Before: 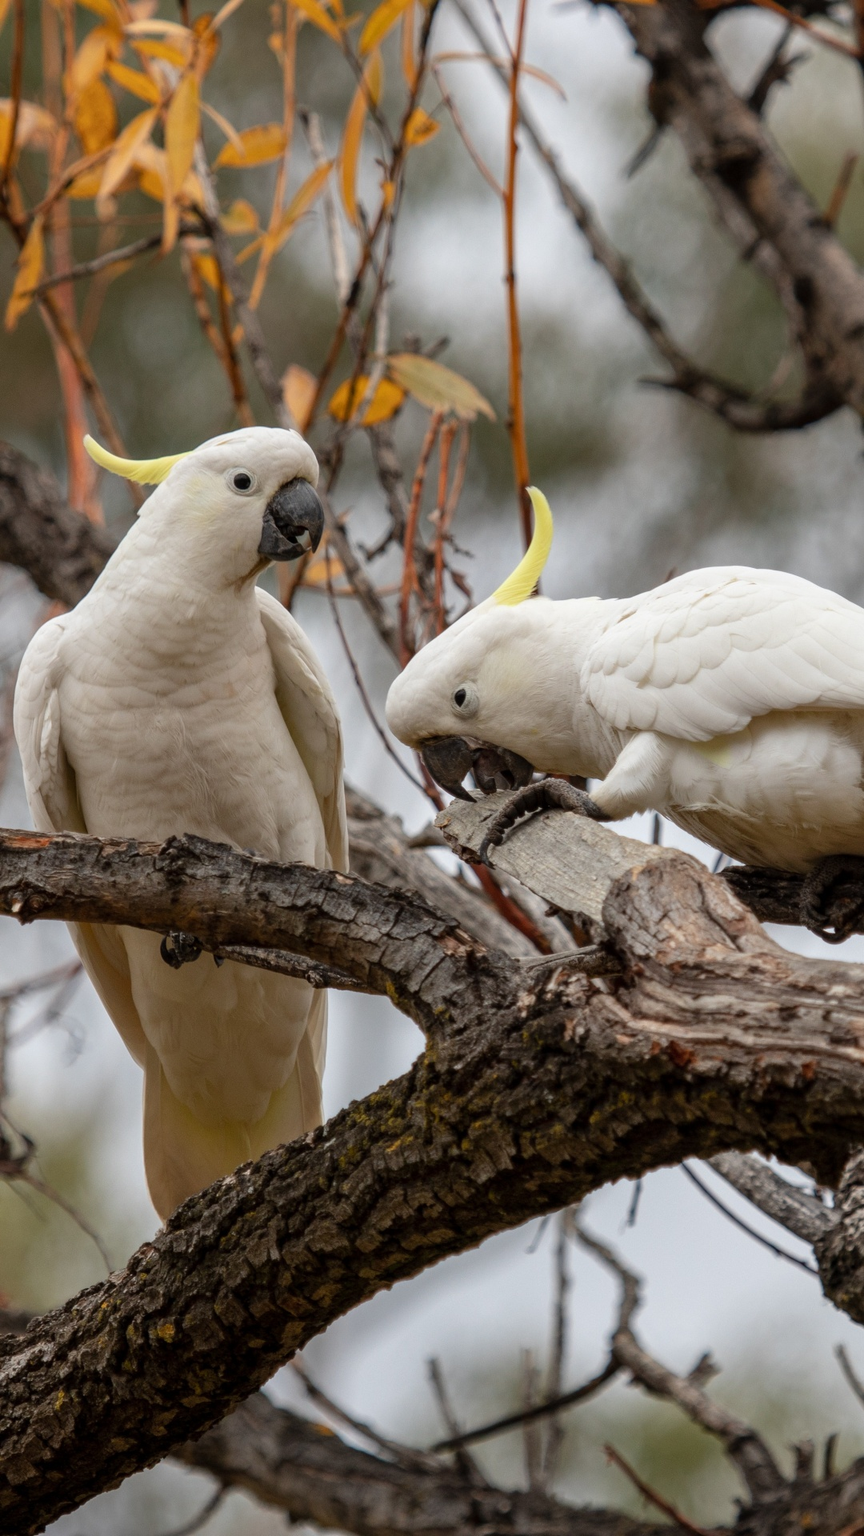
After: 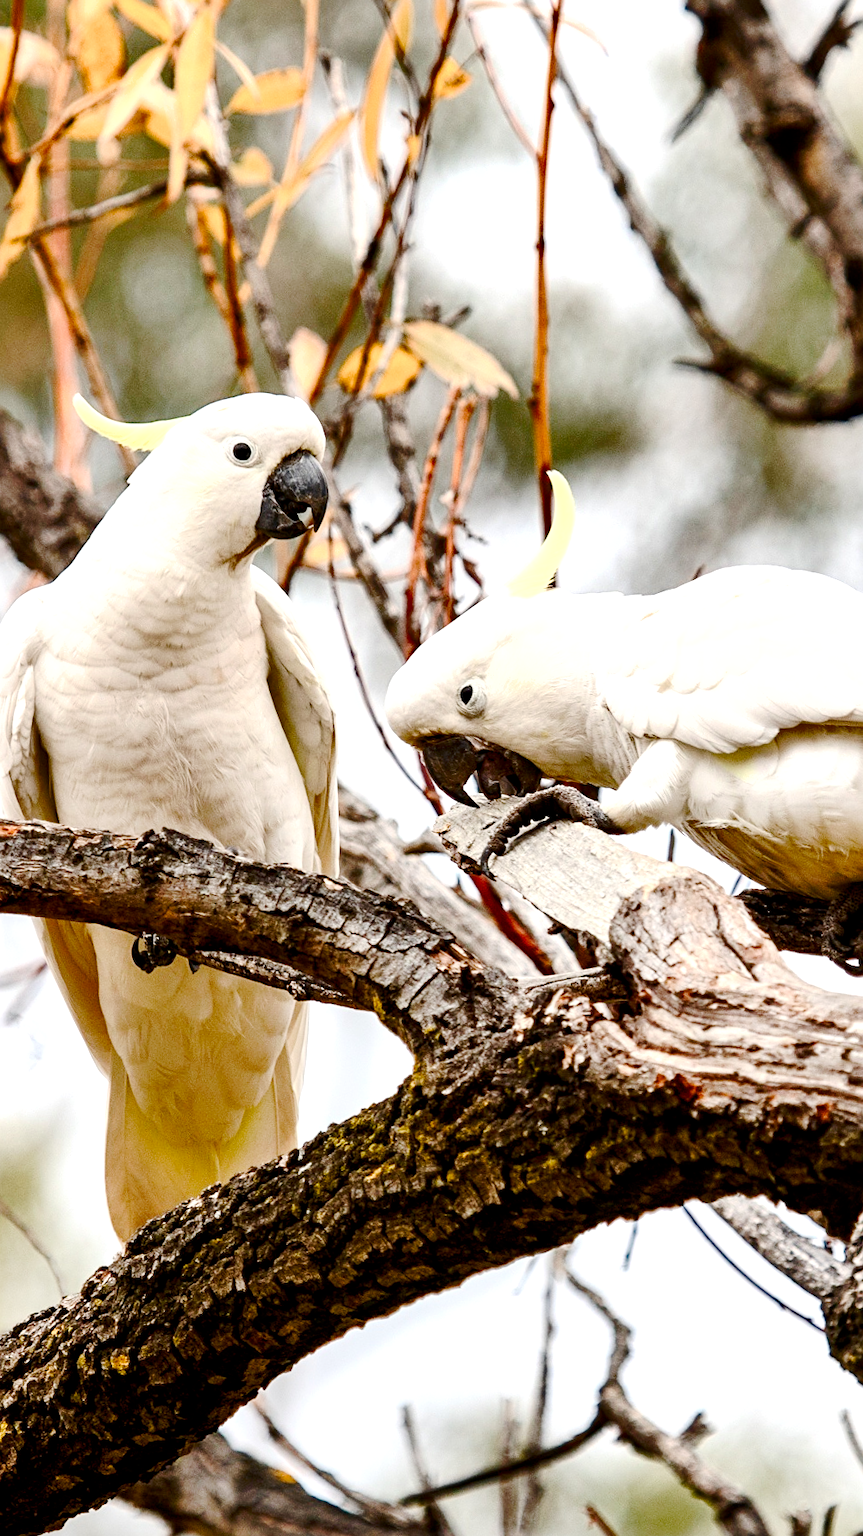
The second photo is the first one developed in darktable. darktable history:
sharpen: radius 2.505, amount 0.322
exposure: black level correction 0.001, exposure 1.307 EV, compensate exposure bias true, compensate highlight preservation false
crop and rotate: angle -2.52°
color balance rgb: perceptual saturation grading › global saturation 25.699%, perceptual saturation grading › highlights -50.118%, perceptual saturation grading › shadows 31.163%, global vibrance 20%
tone curve: curves: ch0 [(0, 0) (0.037, 0.011) (0.131, 0.108) (0.279, 0.279) (0.476, 0.554) (0.617, 0.693) (0.704, 0.77) (0.813, 0.852) (0.916, 0.924) (1, 0.993)]; ch1 [(0, 0) (0.318, 0.278) (0.444, 0.427) (0.493, 0.492) (0.508, 0.502) (0.534, 0.531) (0.562, 0.571) (0.626, 0.667) (0.746, 0.764) (1, 1)]; ch2 [(0, 0) (0.316, 0.292) (0.381, 0.37) (0.423, 0.448) (0.476, 0.492) (0.502, 0.498) (0.522, 0.518) (0.533, 0.532) (0.586, 0.631) (0.634, 0.663) (0.7, 0.7) (0.861, 0.808) (1, 0.951)], preserve colors none
shadows and highlights: soften with gaussian
contrast brightness saturation: contrast 0.216
